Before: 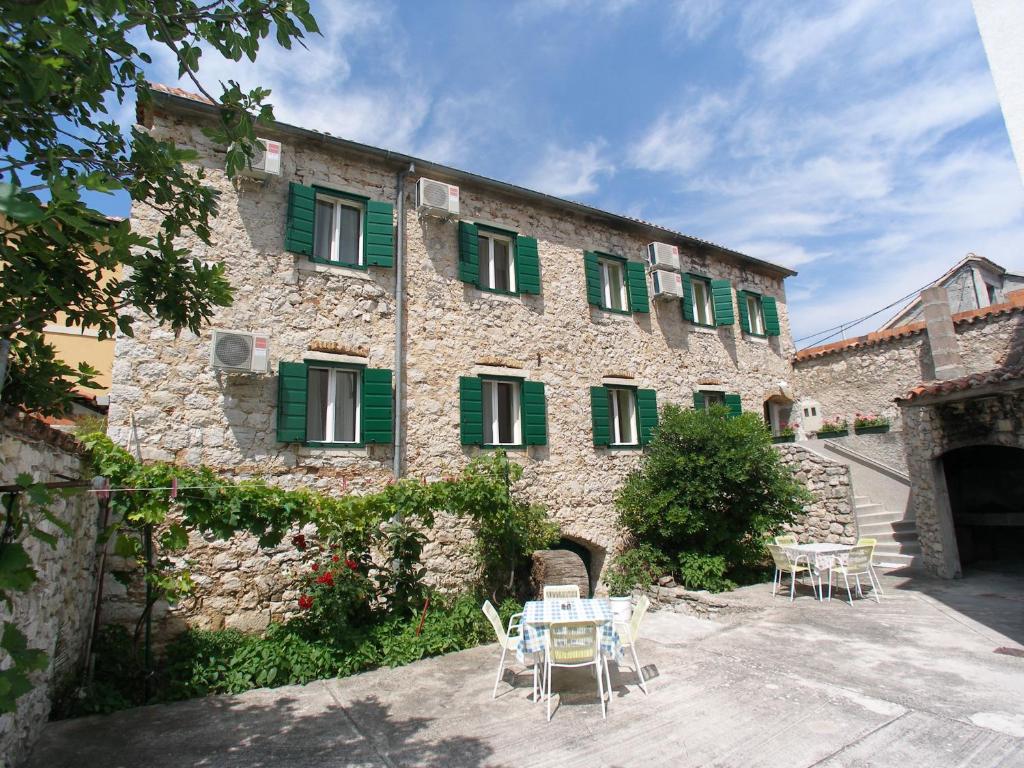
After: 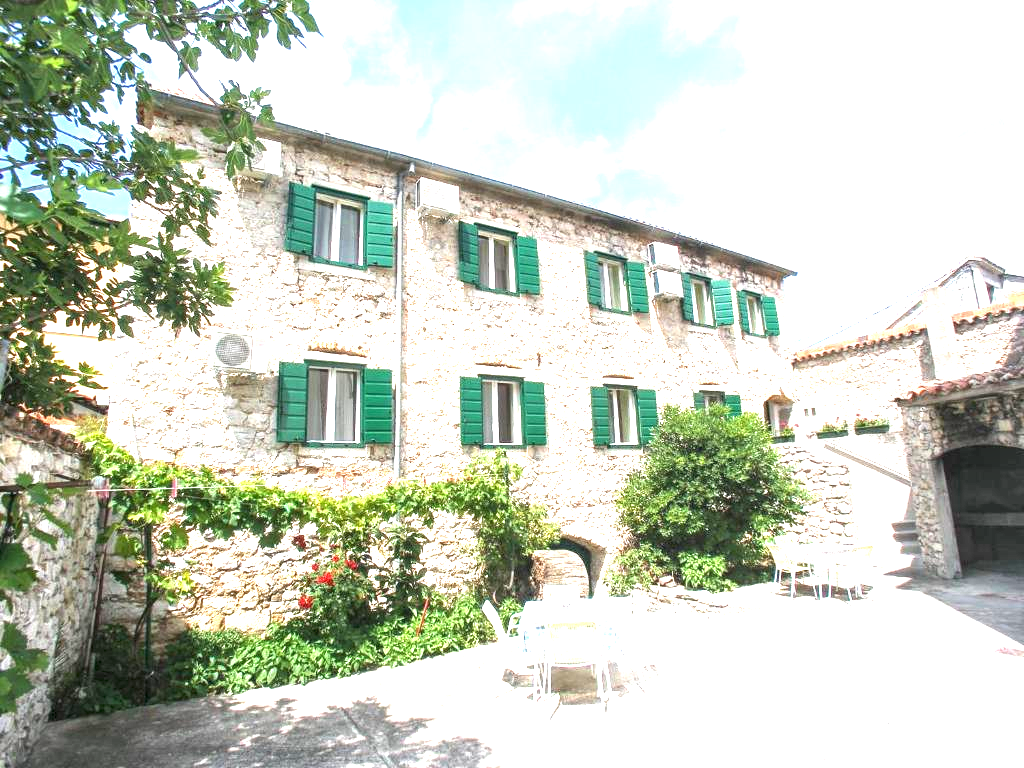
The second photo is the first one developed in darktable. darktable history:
local contrast: on, module defaults
exposure: black level correction 0, exposure 1.985 EV, compensate highlight preservation false
